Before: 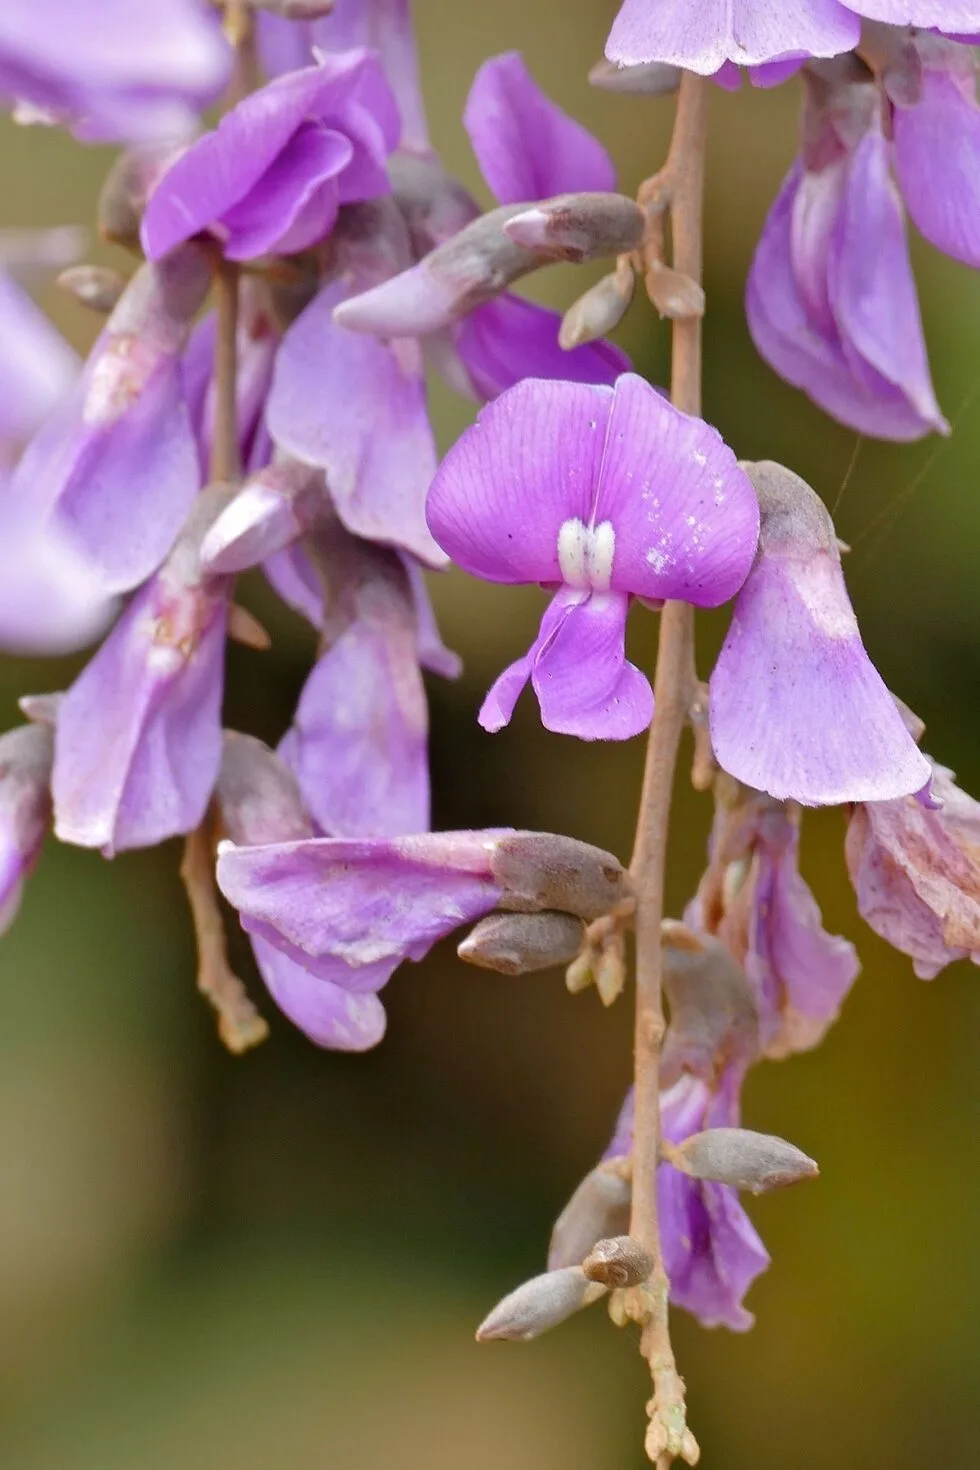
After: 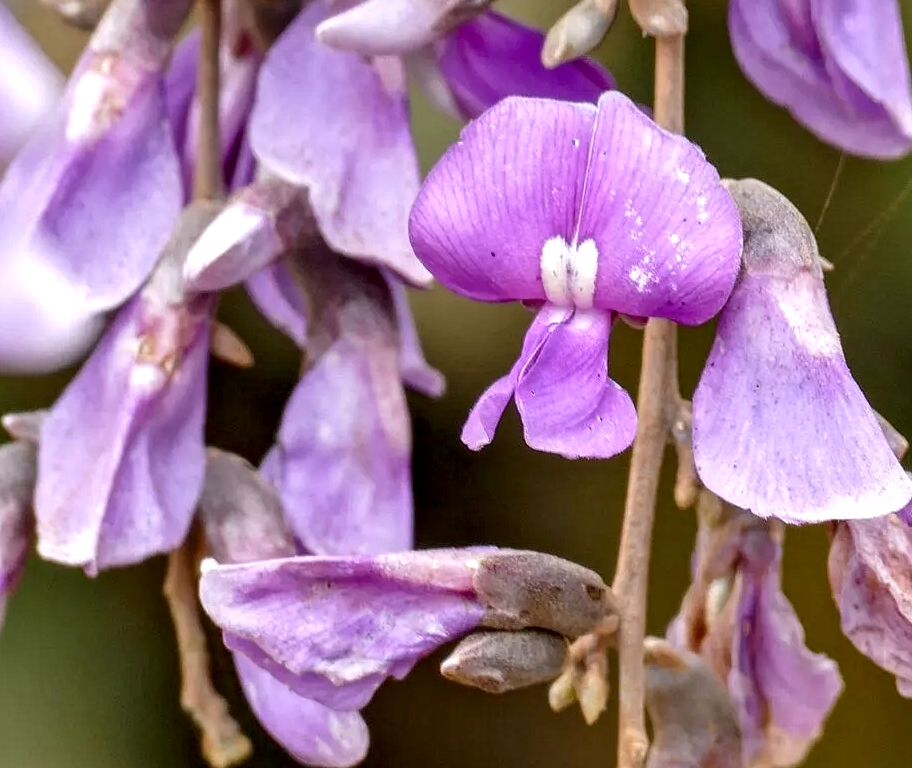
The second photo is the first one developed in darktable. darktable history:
crop: left 1.744%, top 19.225%, right 5.069%, bottom 28.357%
local contrast: highlights 79%, shadows 56%, detail 175%, midtone range 0.428
